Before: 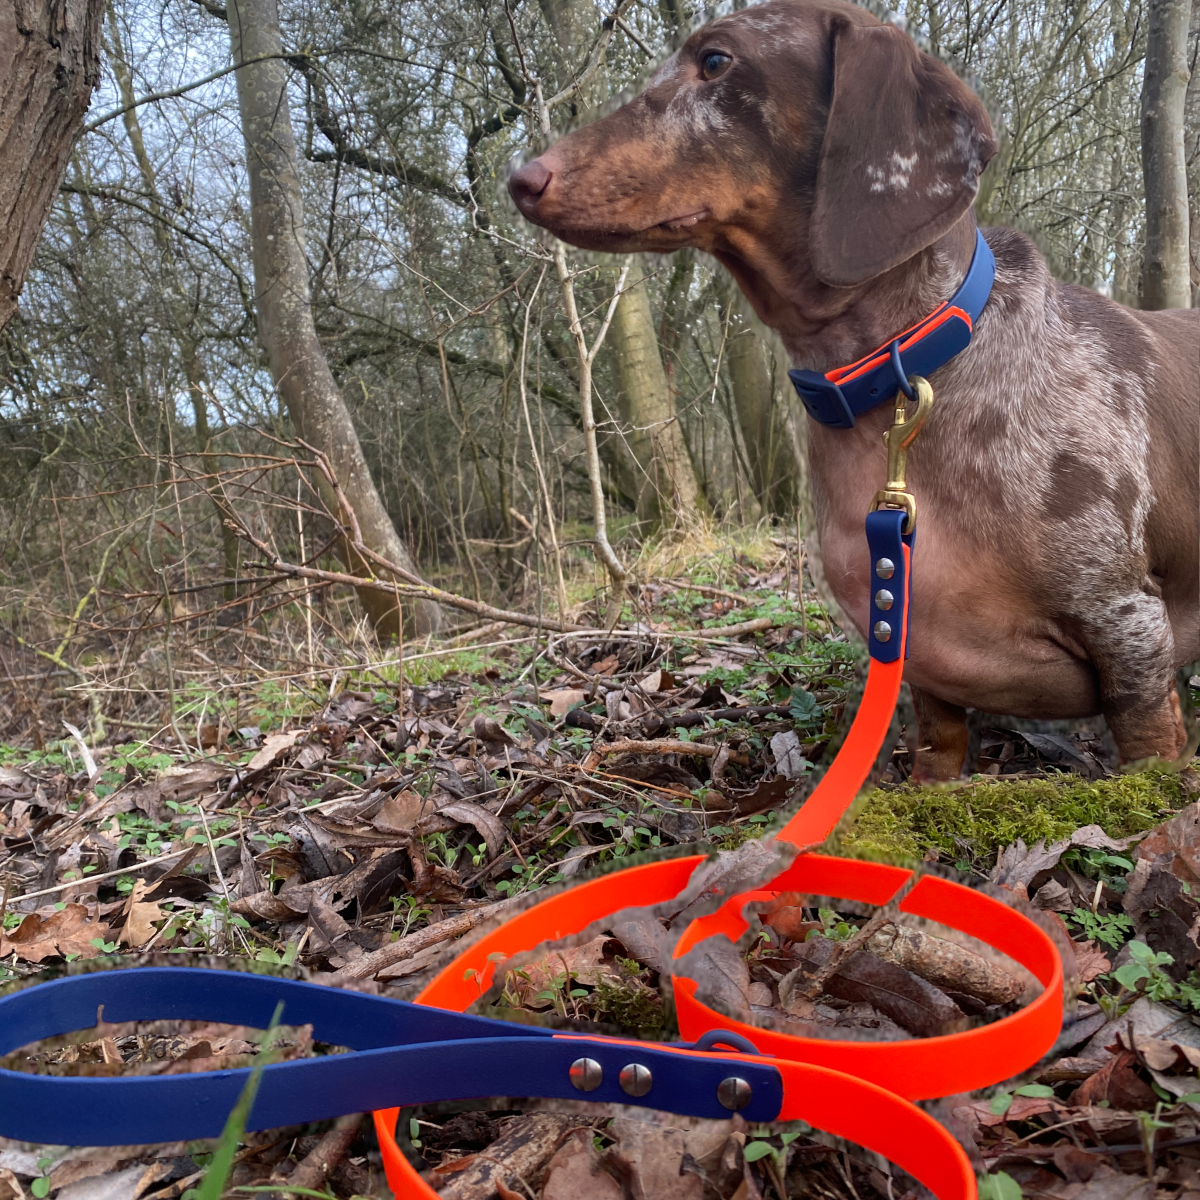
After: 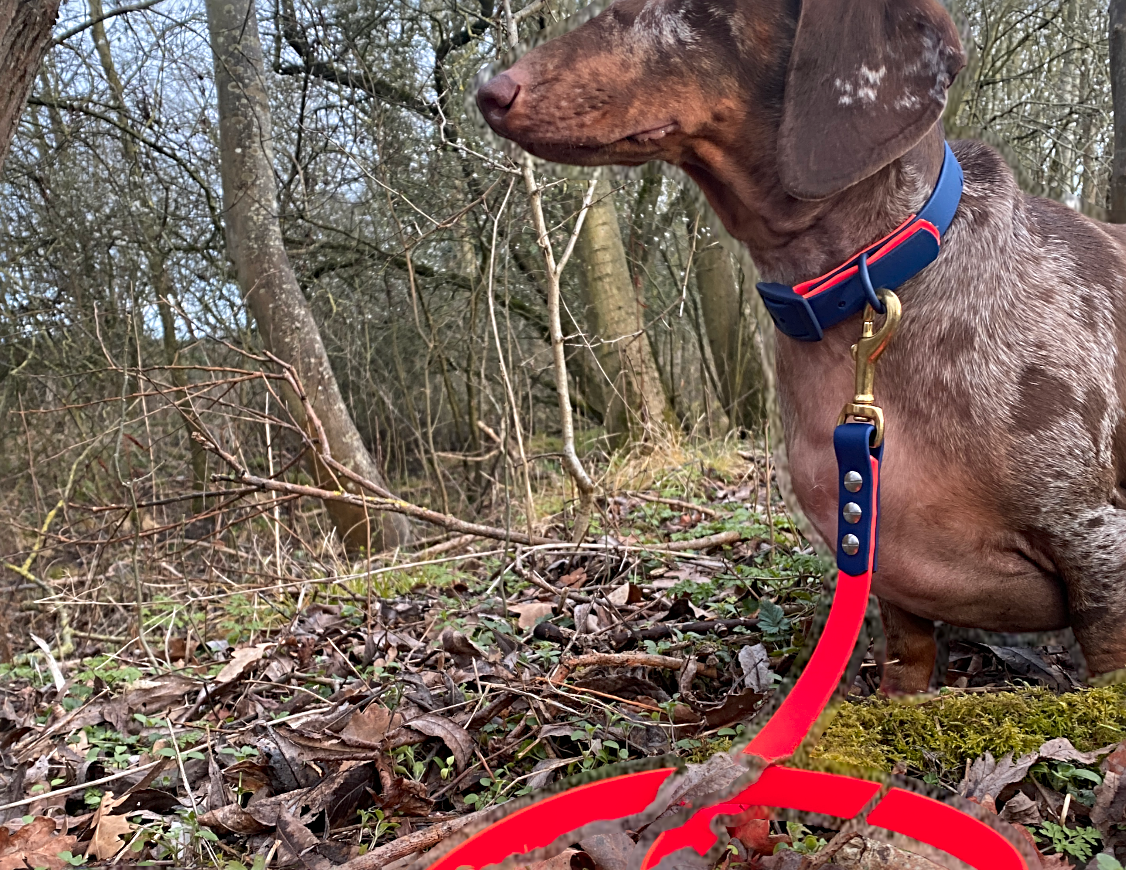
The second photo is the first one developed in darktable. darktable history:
sharpen: radius 4
crop: left 2.737%, top 7.287%, right 3.421%, bottom 20.179%
color zones: curves: ch1 [(0.309, 0.524) (0.41, 0.329) (0.508, 0.509)]; ch2 [(0.25, 0.457) (0.75, 0.5)]
